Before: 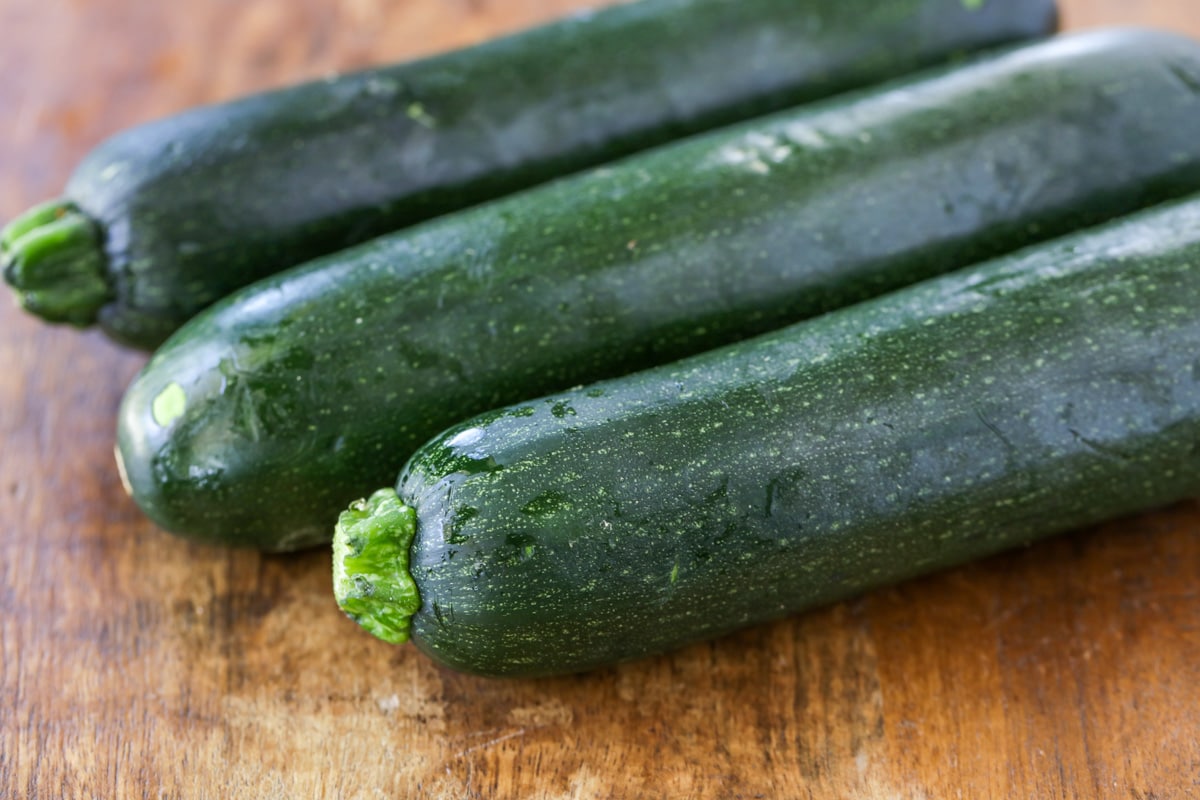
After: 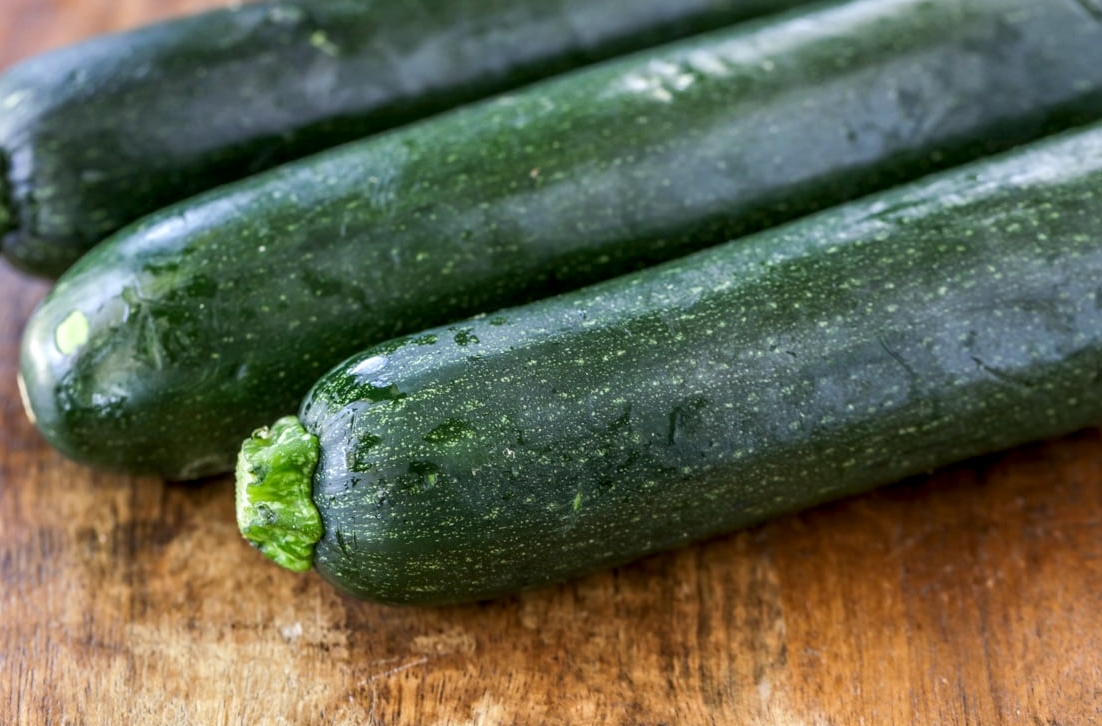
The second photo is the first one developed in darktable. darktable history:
crop and rotate: left 8.138%, top 9.209%
local contrast: detail 130%
